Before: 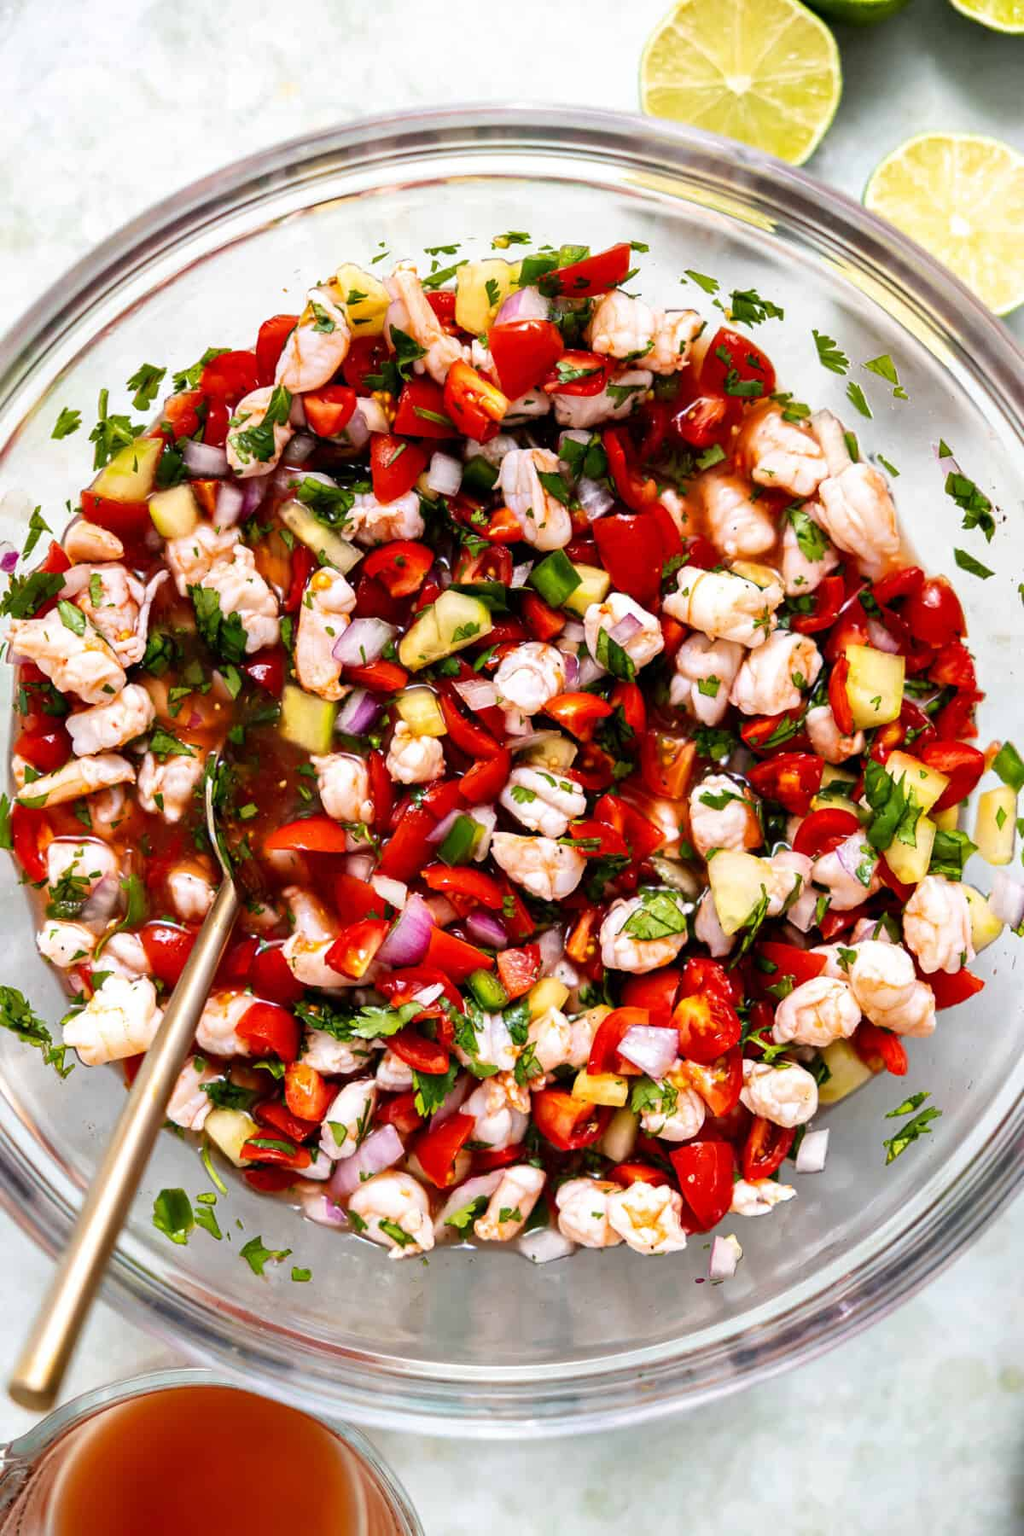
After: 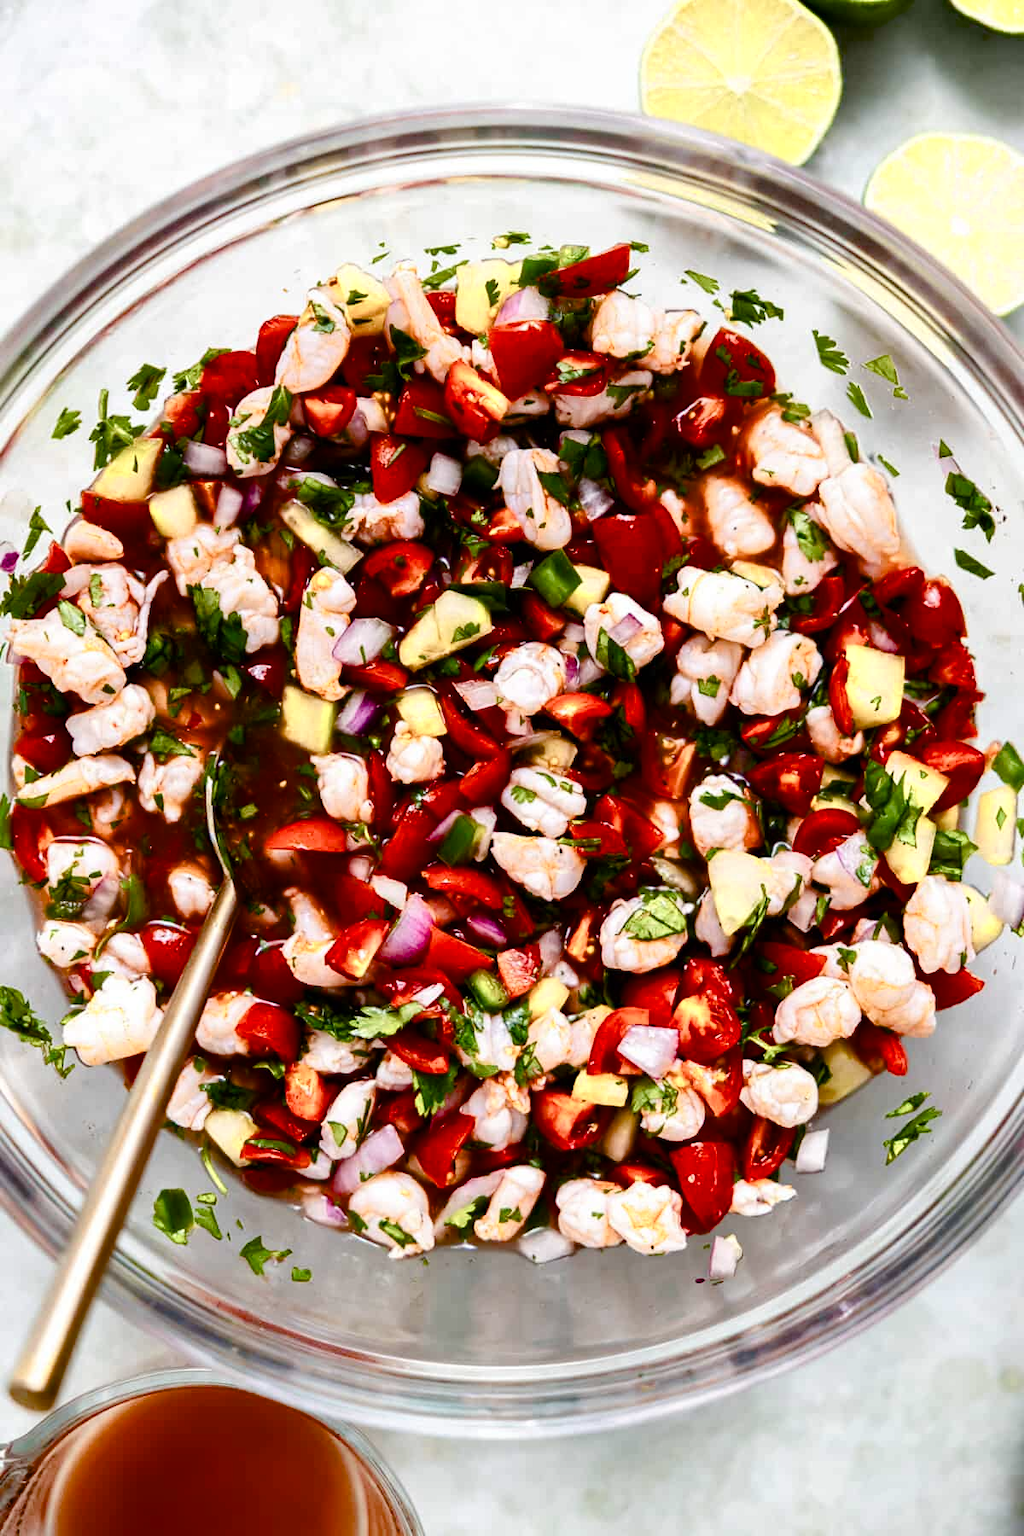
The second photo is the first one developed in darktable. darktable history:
color balance rgb: shadows lift › luminance -19.632%, perceptual saturation grading › global saturation 20%, perceptual saturation grading › highlights -50.222%, perceptual saturation grading › shadows 30.043%, global vibrance 15.937%, saturation formula JzAzBz (2021)
